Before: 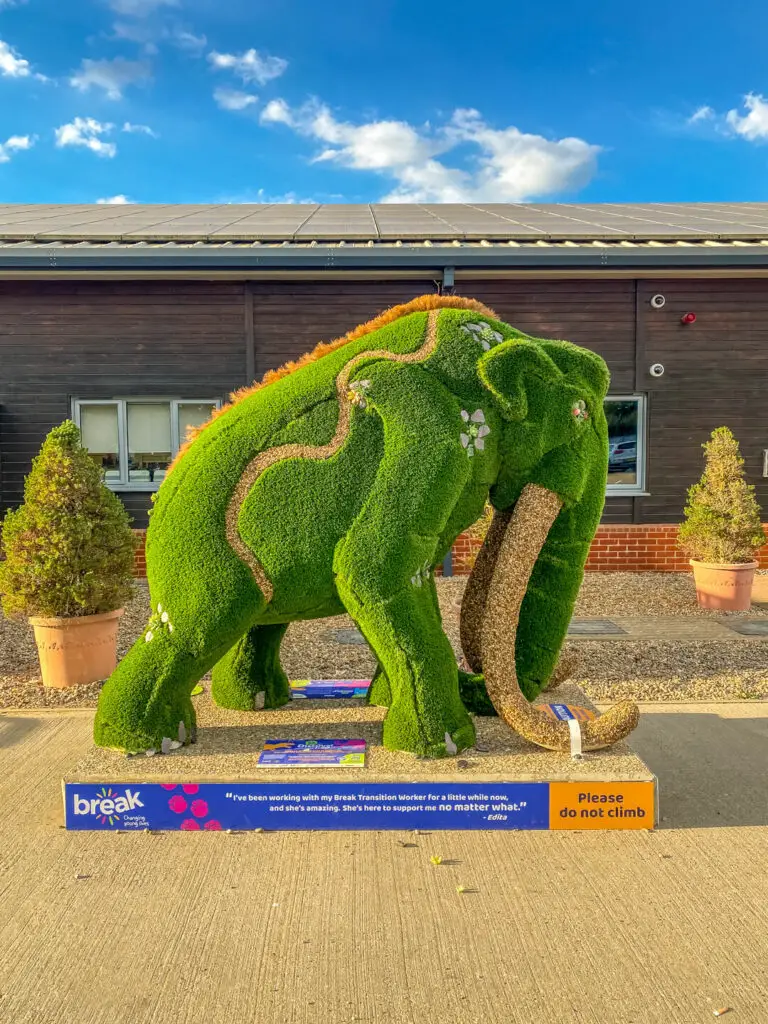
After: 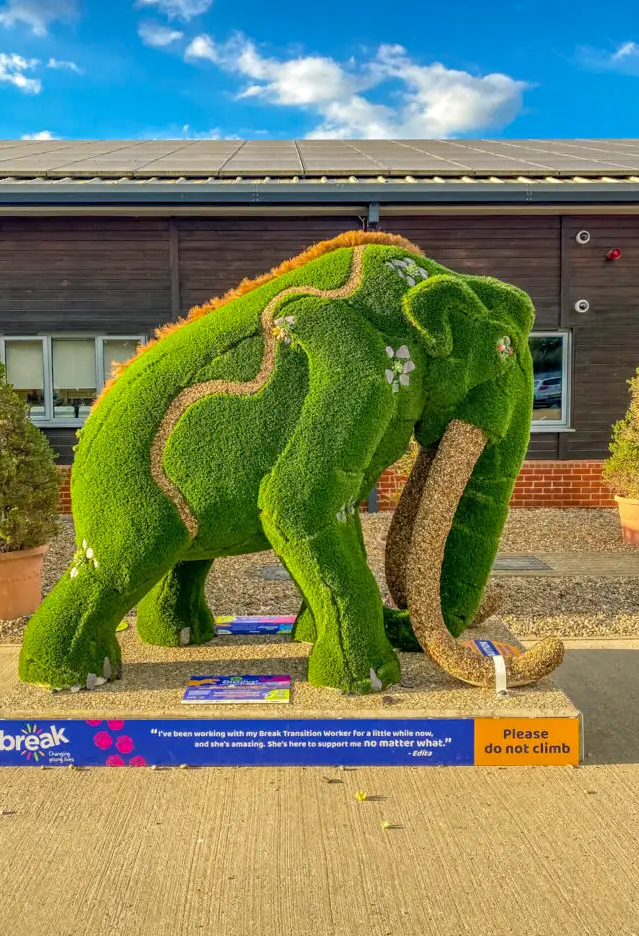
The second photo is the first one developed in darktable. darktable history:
crop: left 9.842%, top 6.285%, right 6.942%, bottom 2.236%
haze removal: compatibility mode true, adaptive false
